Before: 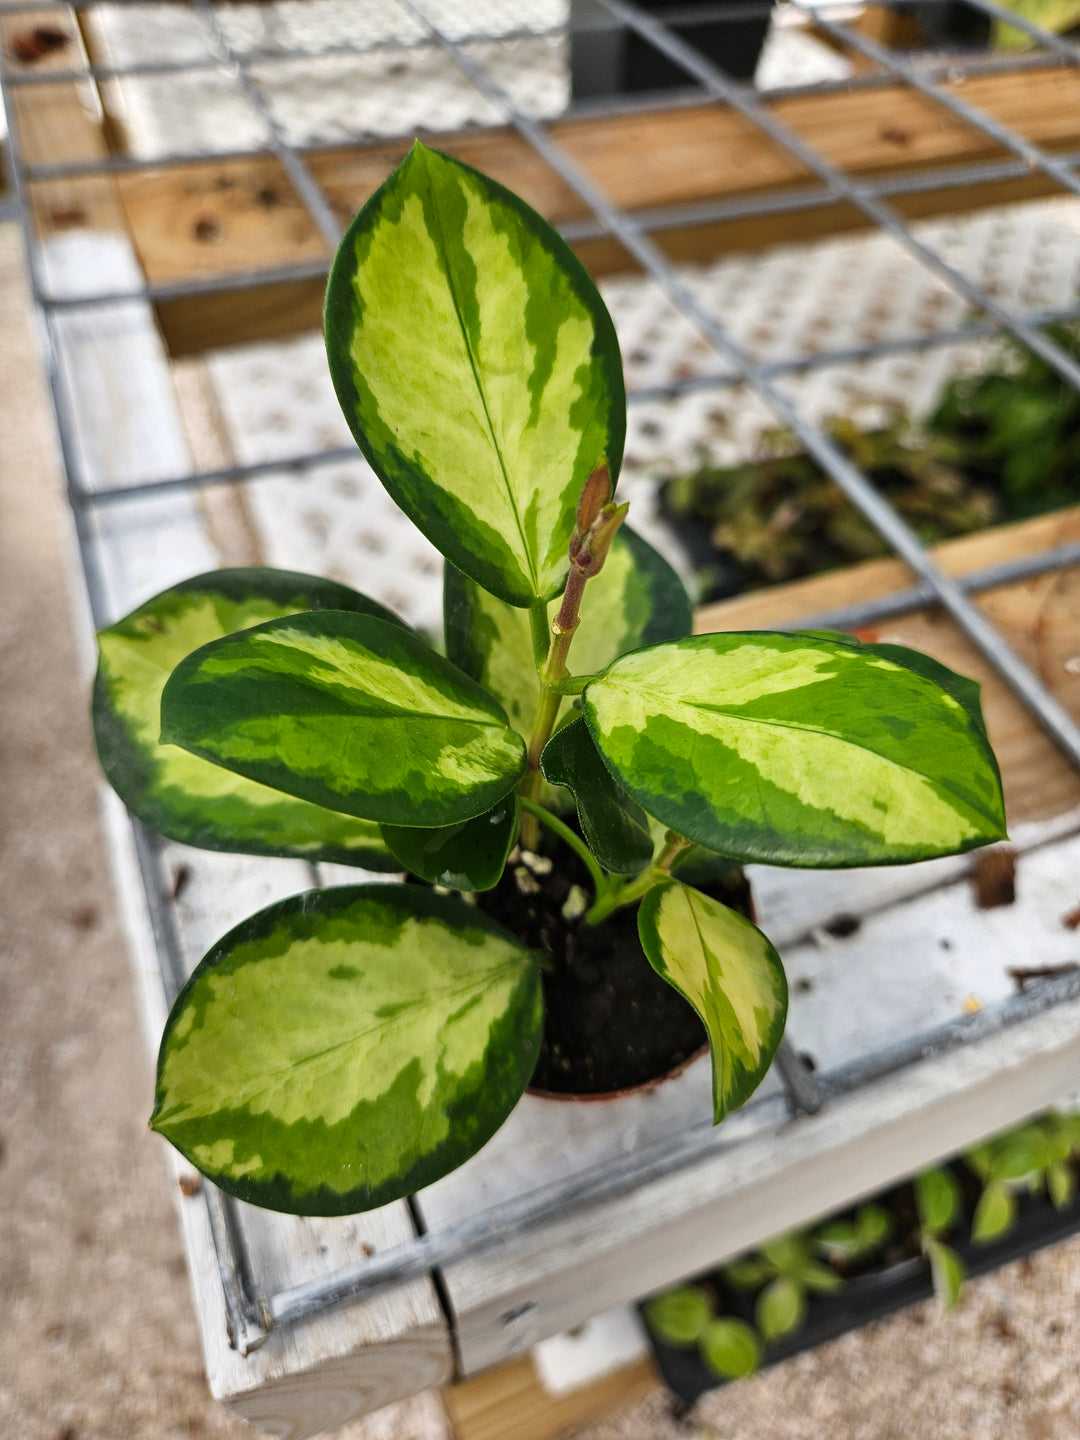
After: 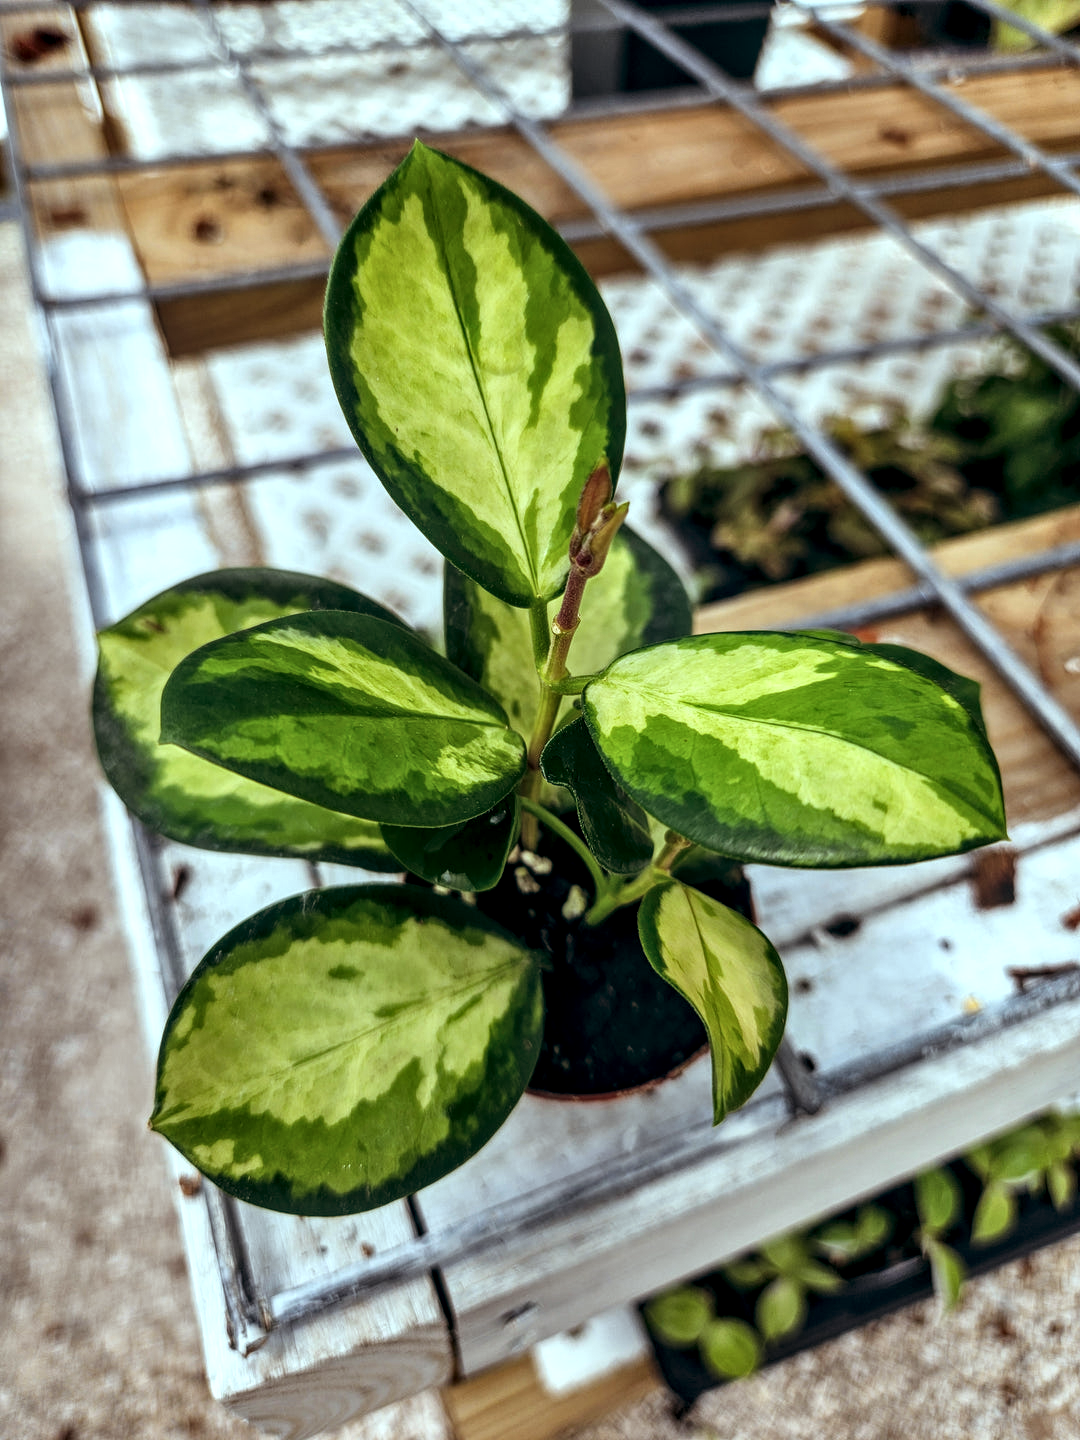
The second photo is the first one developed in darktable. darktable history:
local contrast: highlights 60%, shadows 60%, detail 160%
color balance: lift [1.003, 0.993, 1.001, 1.007], gamma [1.018, 1.072, 0.959, 0.928], gain [0.974, 0.873, 1.031, 1.127]
